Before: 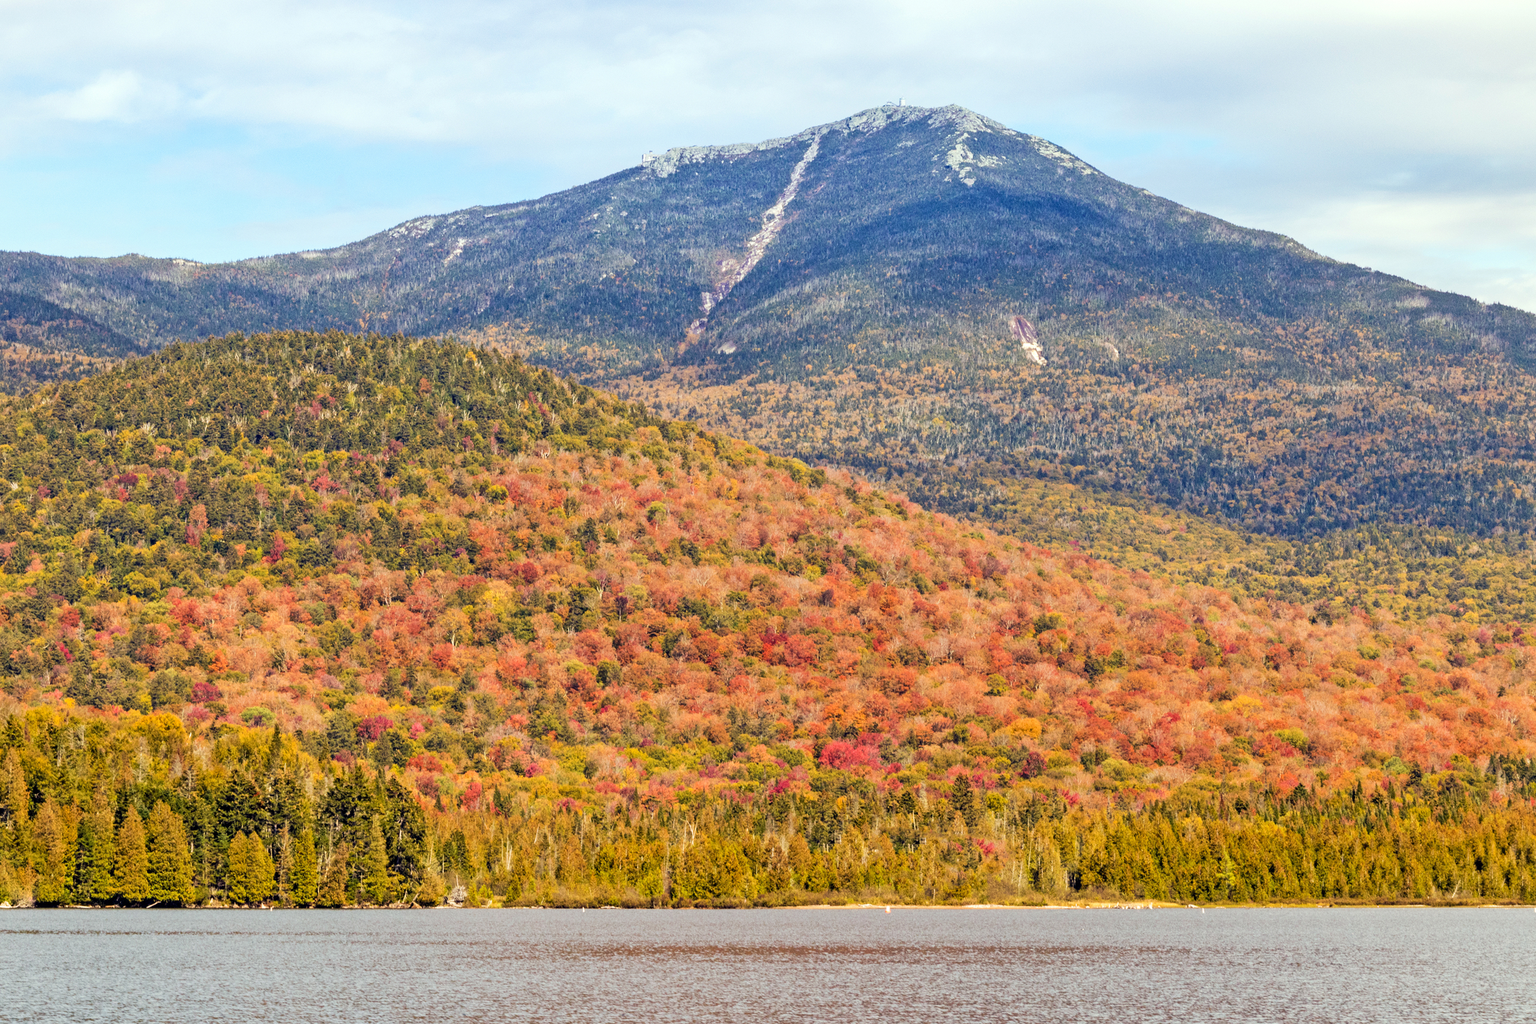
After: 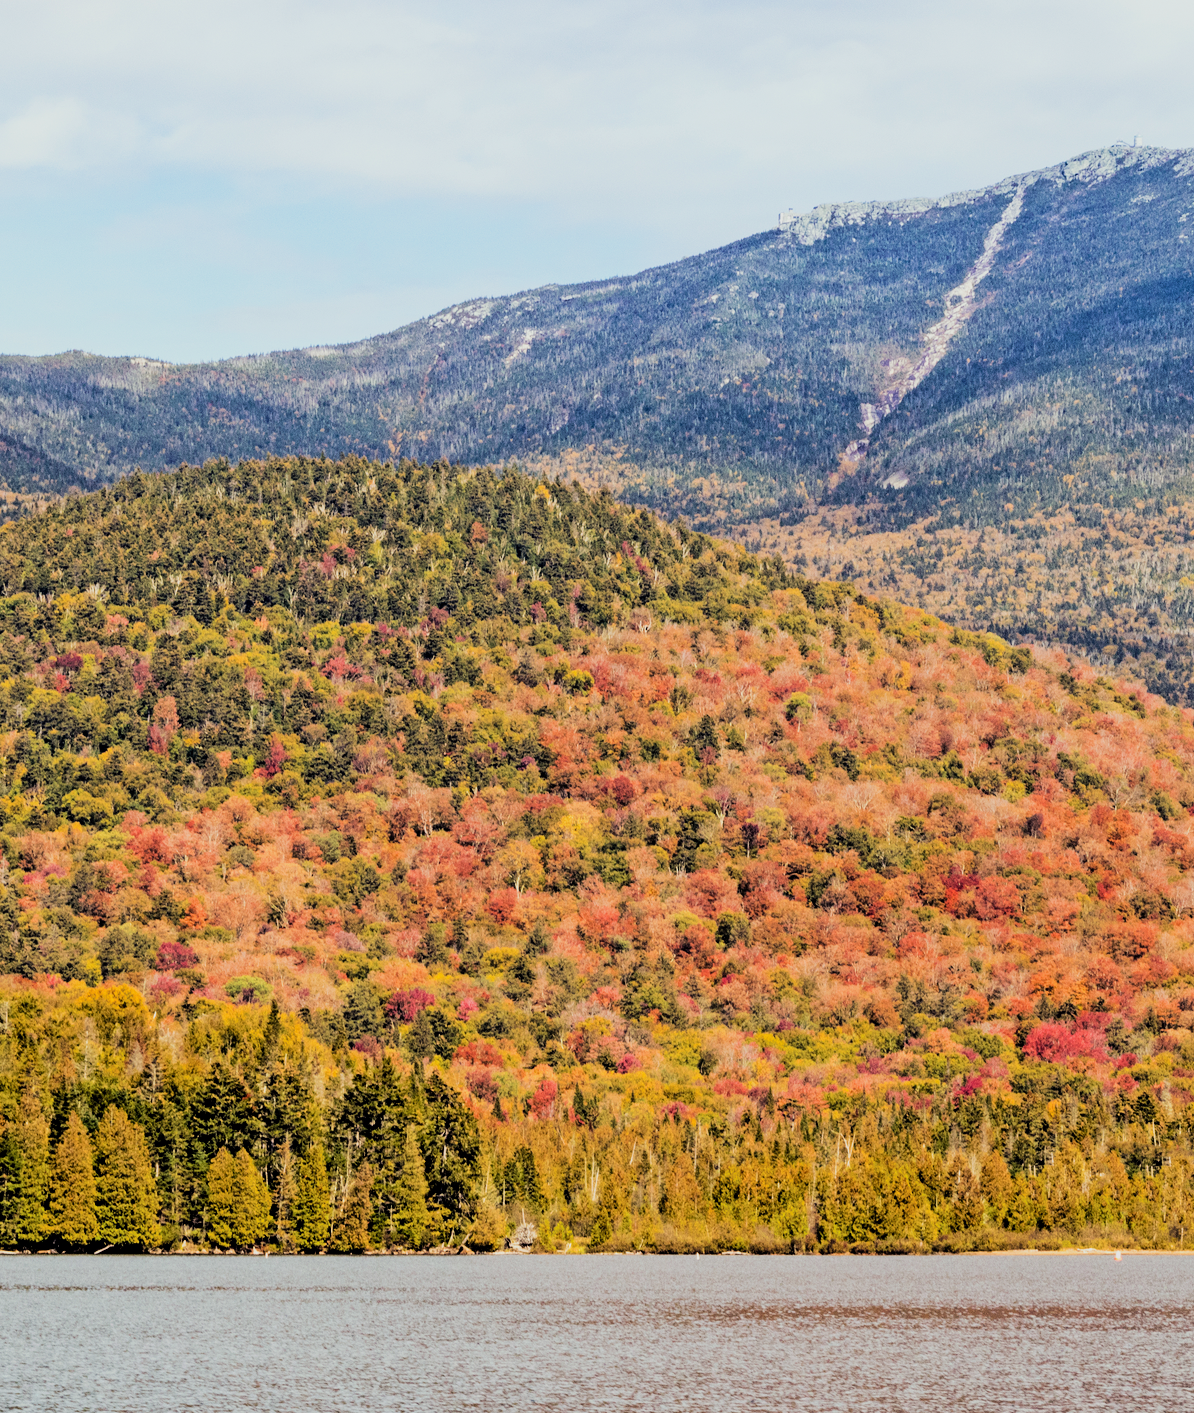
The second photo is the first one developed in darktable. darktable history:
crop: left 5.114%, right 38.589%
filmic rgb: black relative exposure -5 EV, hardness 2.88, contrast 1.3, highlights saturation mix -30%
